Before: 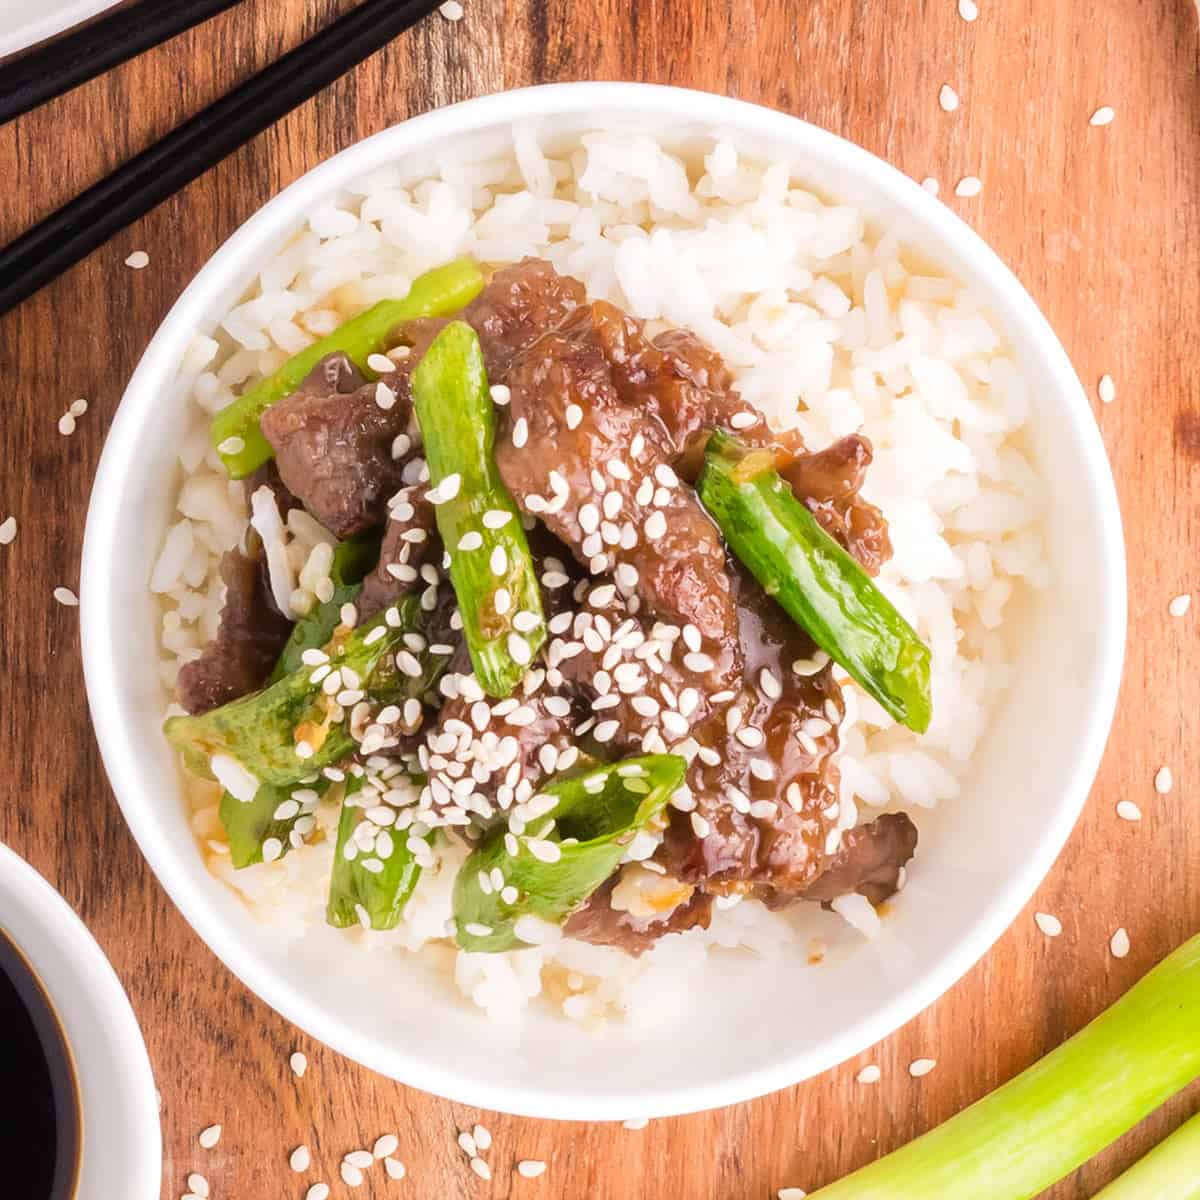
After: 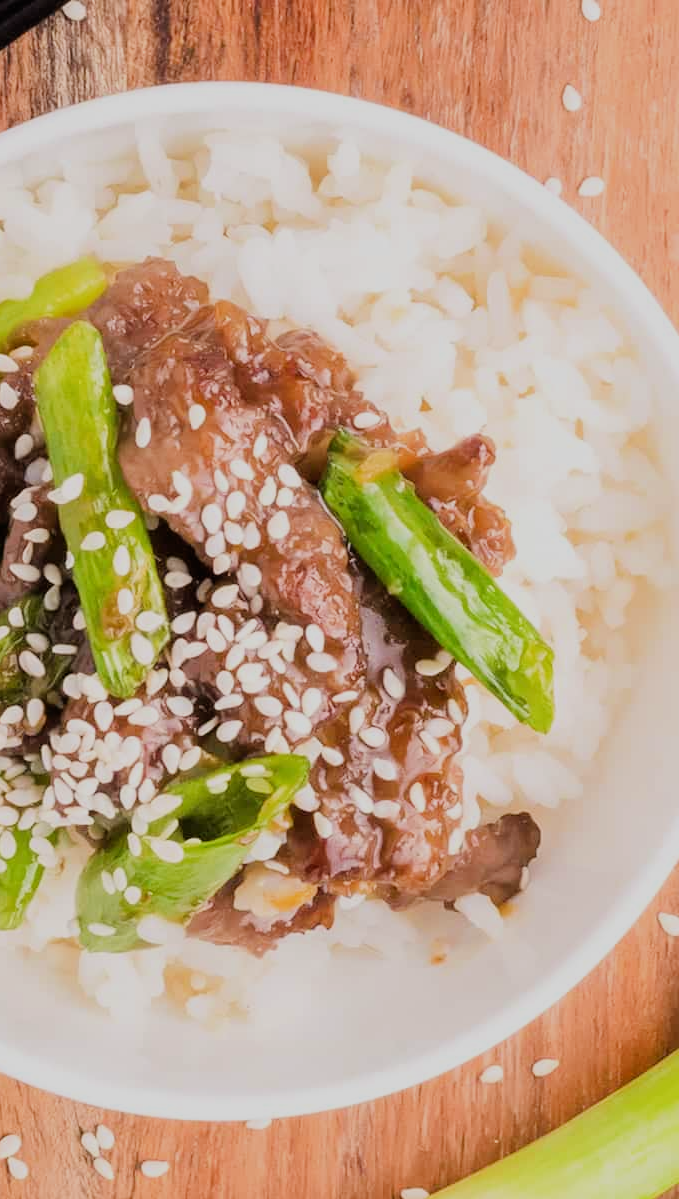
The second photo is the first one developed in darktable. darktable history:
filmic rgb: black relative exposure -7.65 EV, white relative exposure 4.56 EV, hardness 3.61
crop: left 31.458%, top 0%, right 11.876%
